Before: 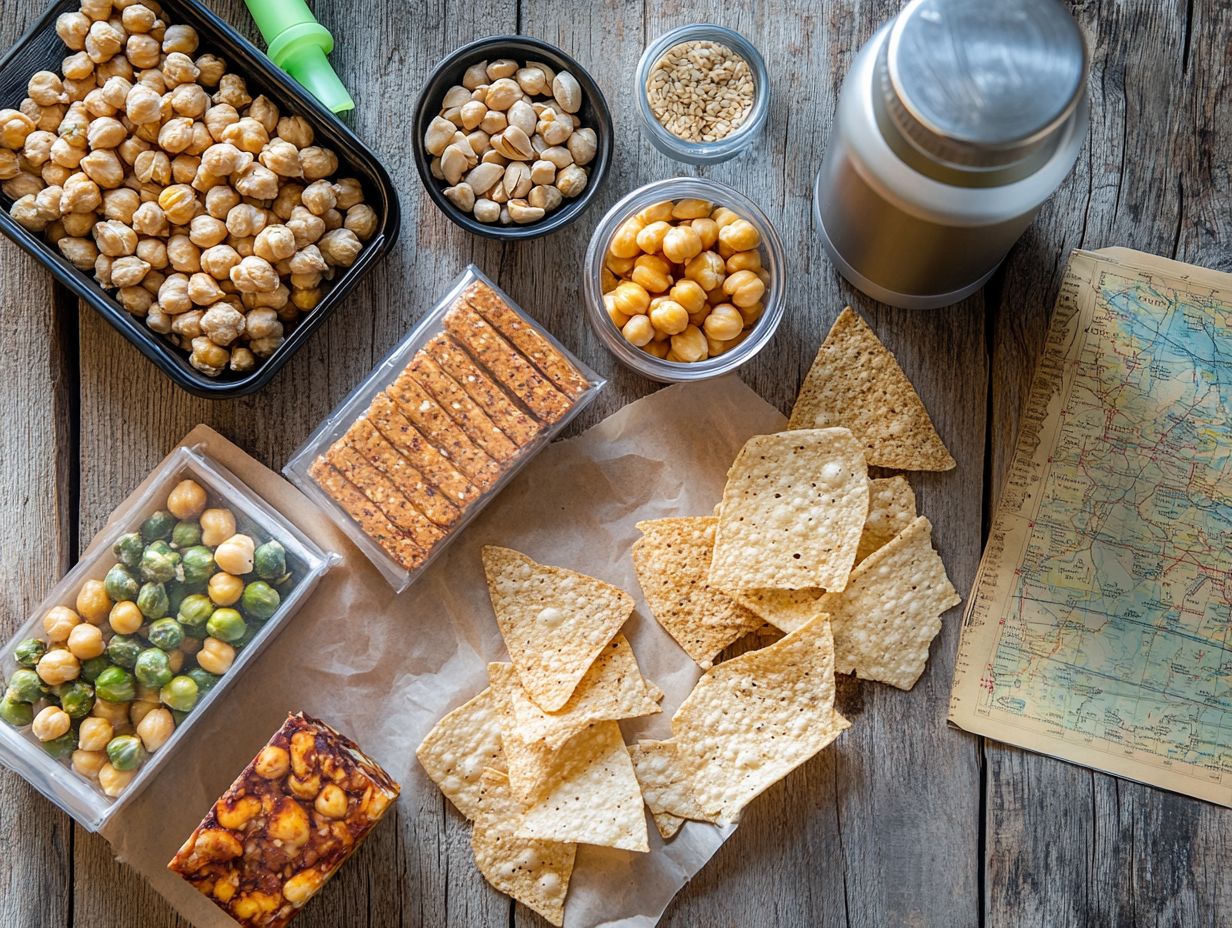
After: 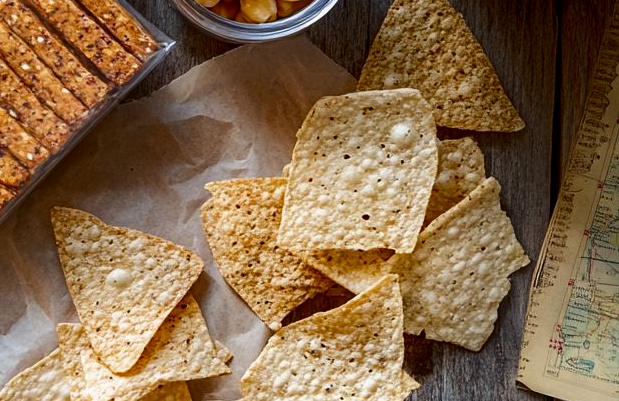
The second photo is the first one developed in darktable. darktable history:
crop: left 35.03%, top 36.625%, right 14.663%, bottom 20.057%
contrast brightness saturation: contrast 0.1, brightness -0.26, saturation 0.14
